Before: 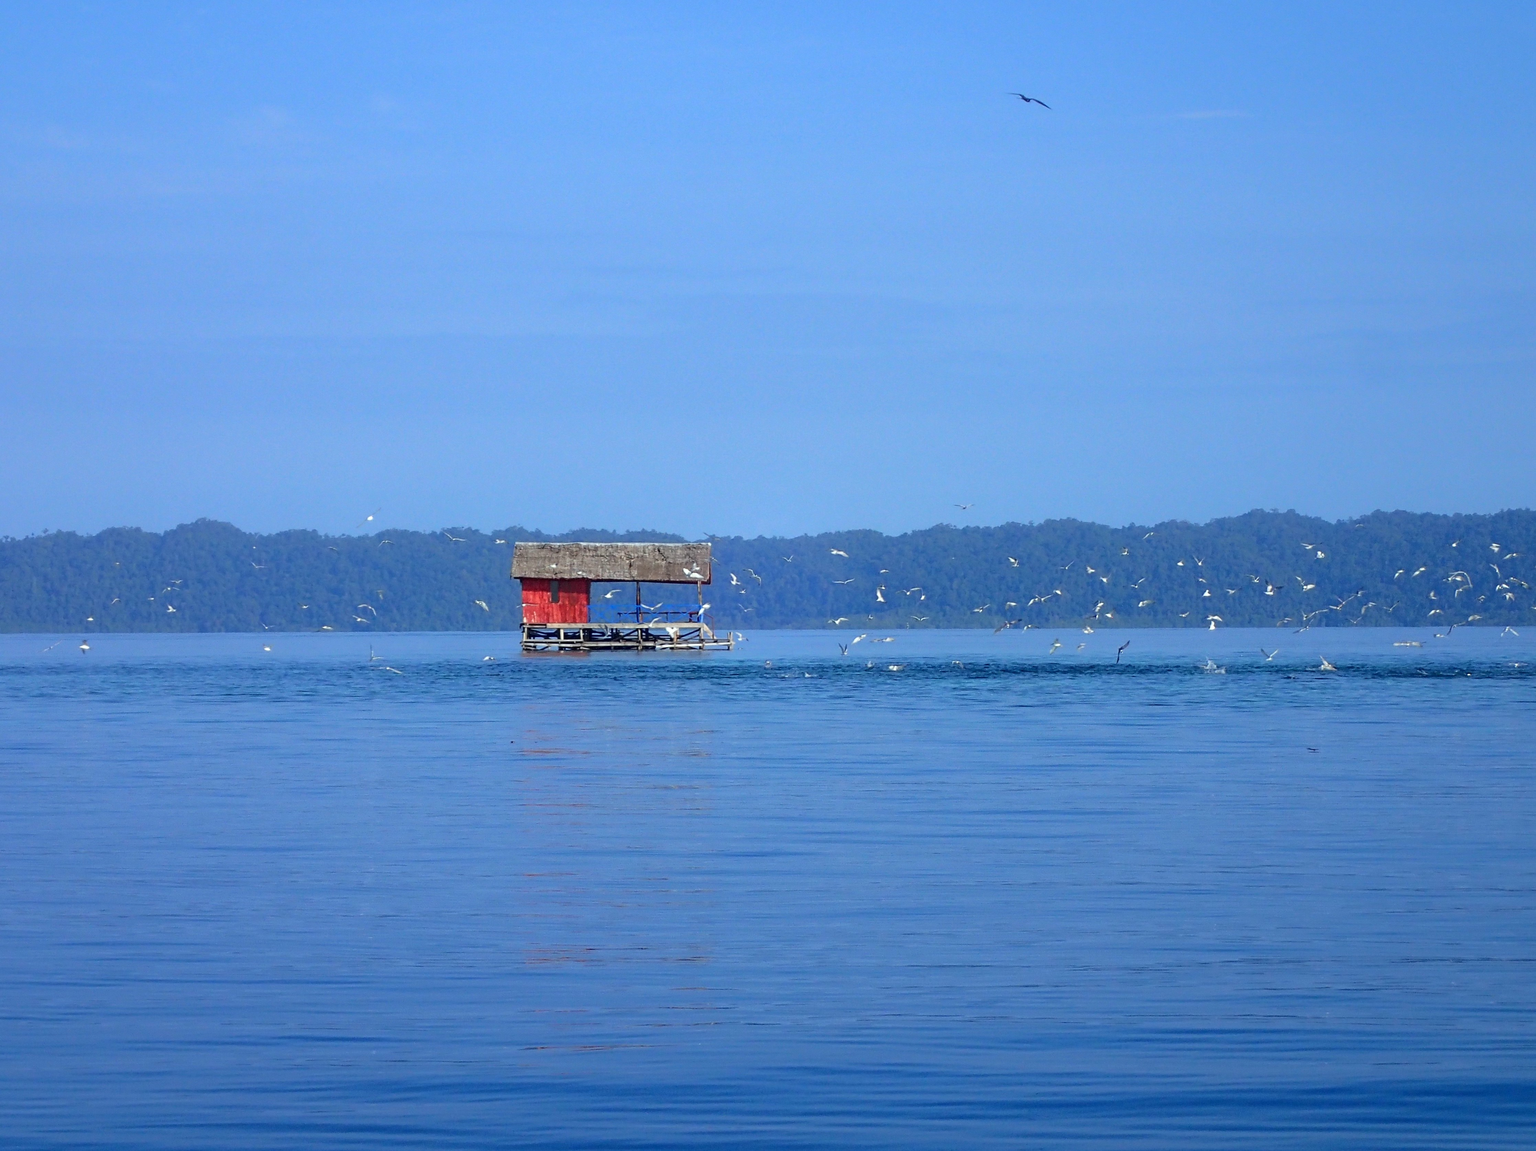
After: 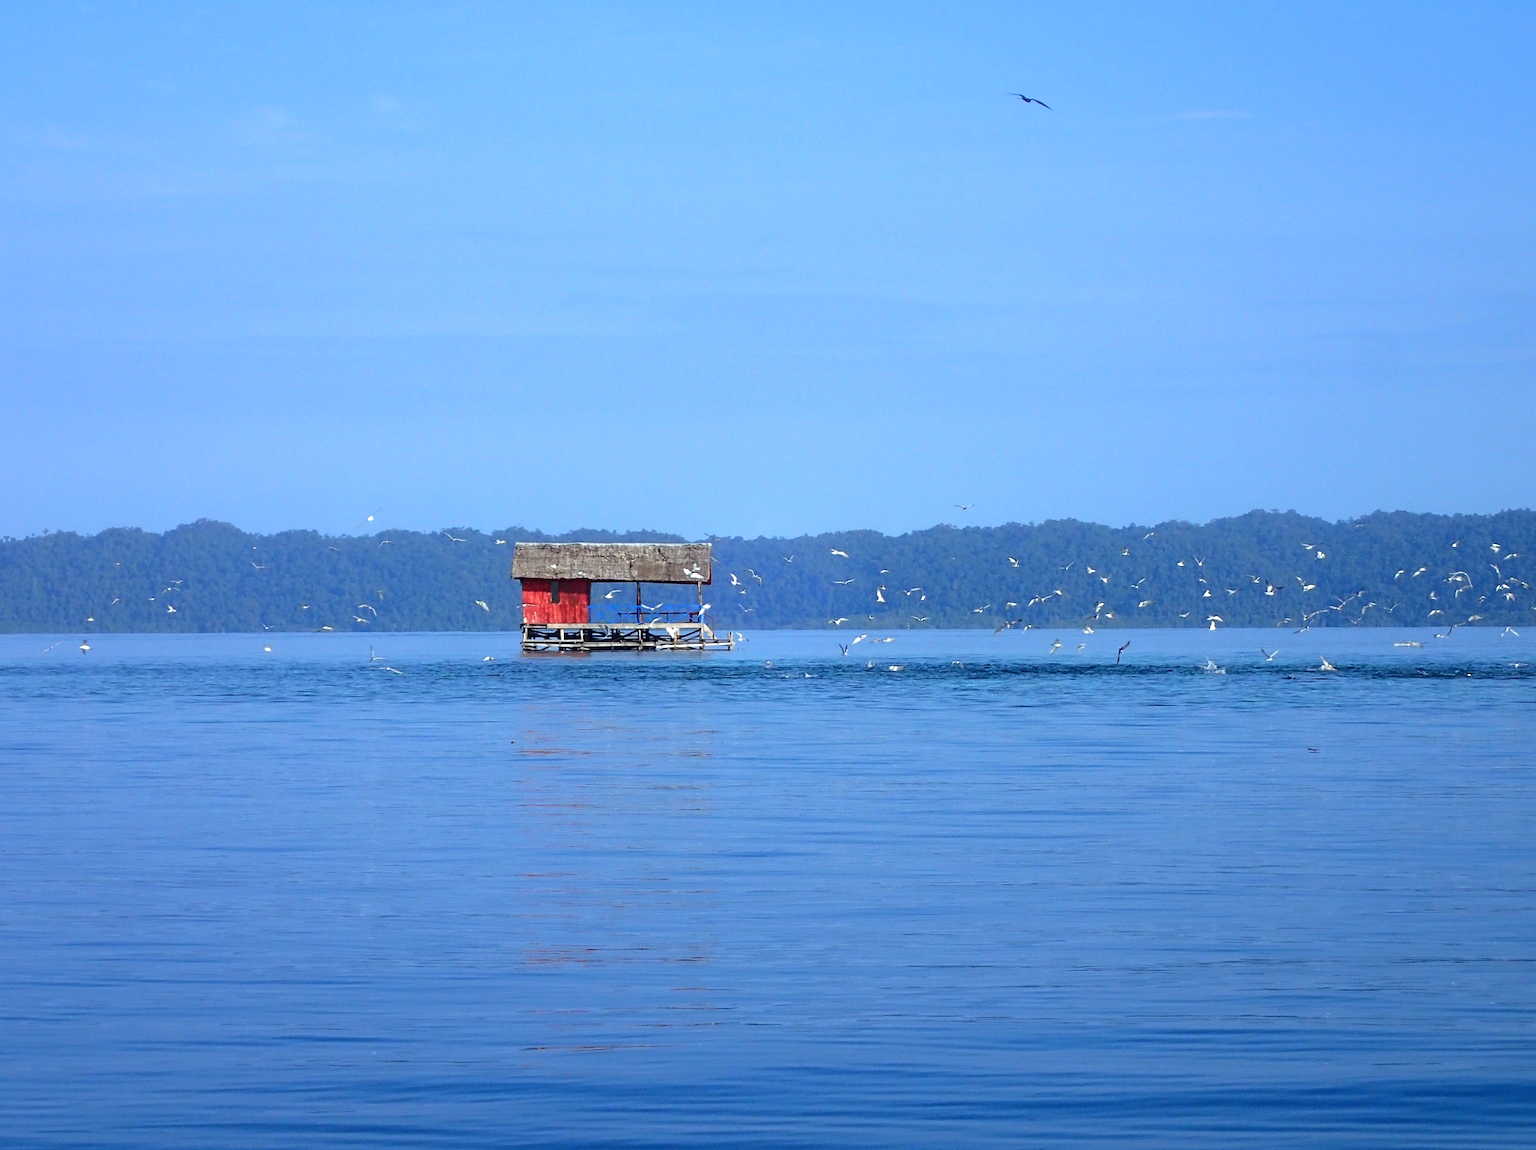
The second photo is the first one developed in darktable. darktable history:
tone equalizer: -8 EV -0.379 EV, -7 EV -0.393 EV, -6 EV -0.355 EV, -5 EV -0.204 EV, -3 EV 0.209 EV, -2 EV 0.337 EV, -1 EV 0.411 EV, +0 EV 0.389 EV, edges refinement/feathering 500, mask exposure compensation -1.57 EV, preserve details no
